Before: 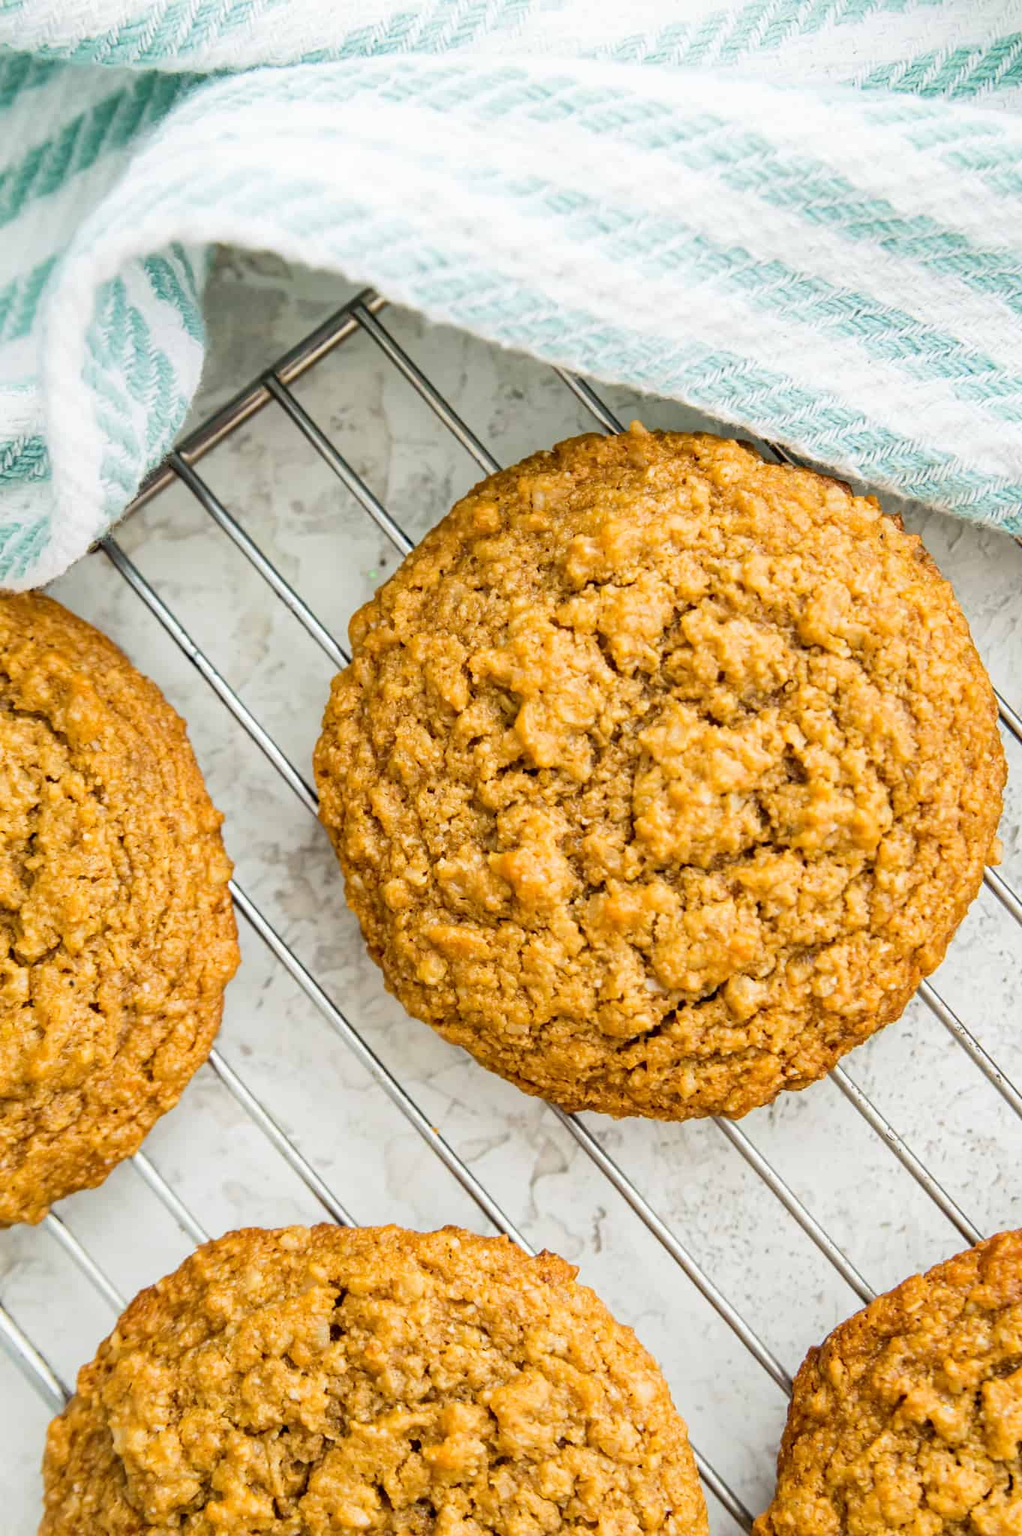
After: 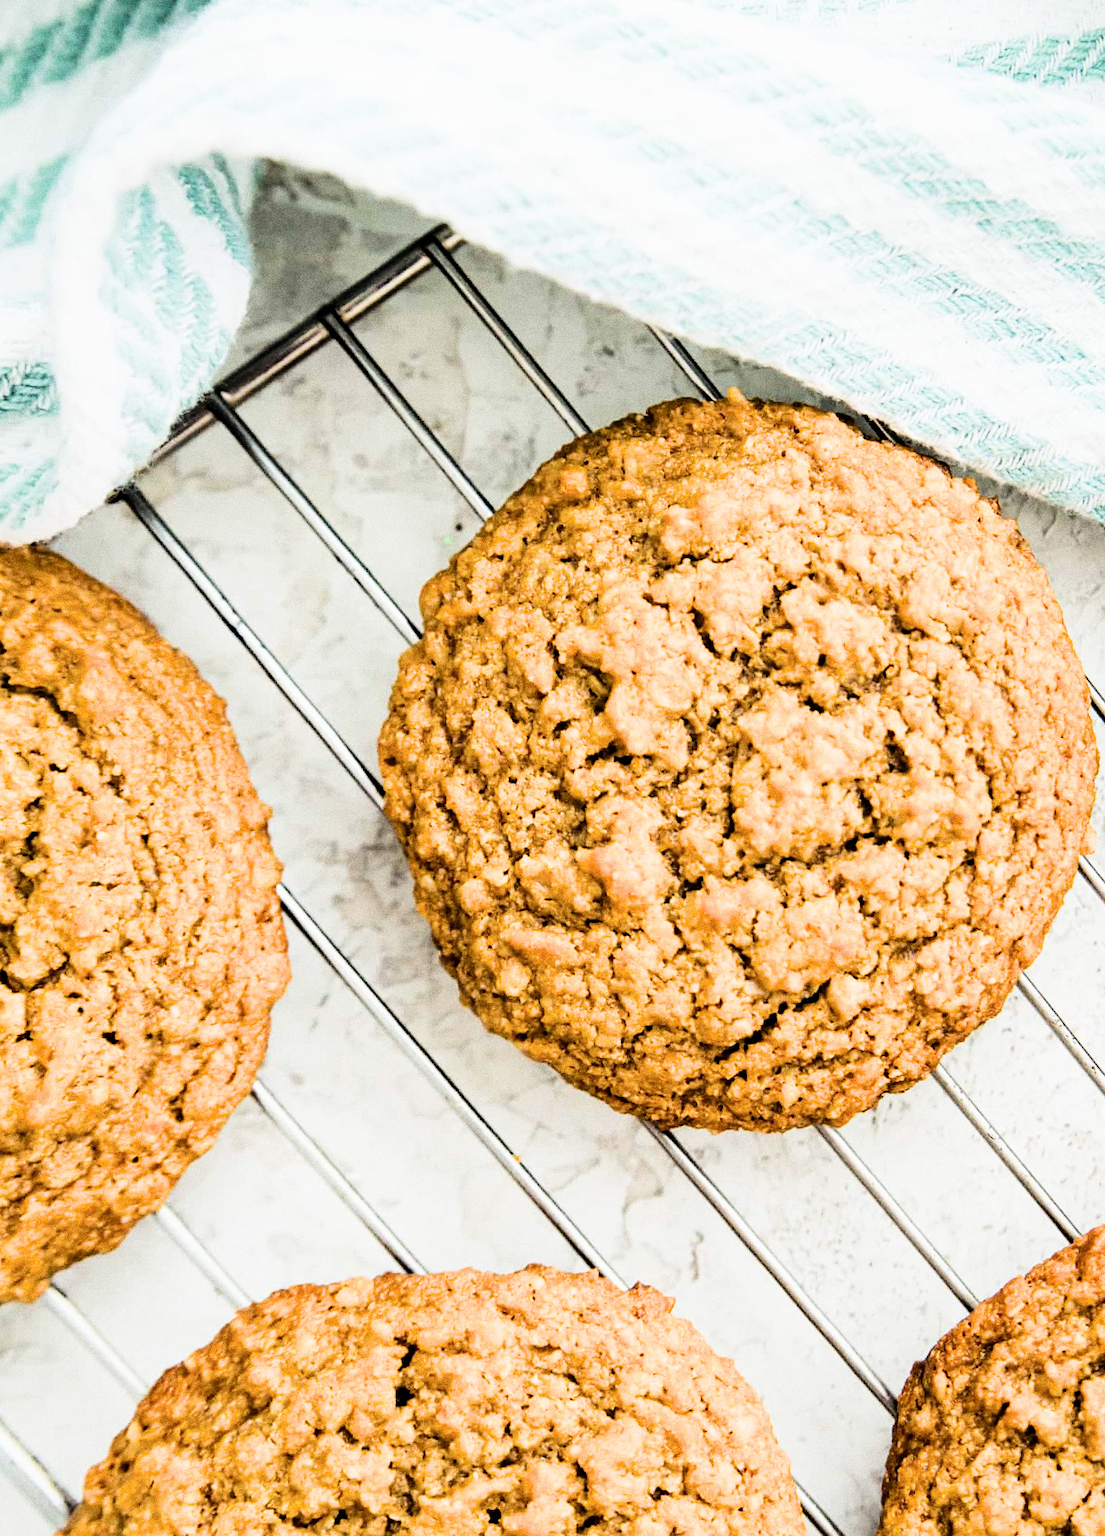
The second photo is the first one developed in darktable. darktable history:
grain: coarseness 0.09 ISO, strength 40%
rotate and perspective: rotation -0.013°, lens shift (vertical) -0.027, lens shift (horizontal) 0.178, crop left 0.016, crop right 0.989, crop top 0.082, crop bottom 0.918
filmic rgb: black relative exposure -5 EV, white relative exposure 3.5 EV, hardness 3.19, contrast 1.4, highlights saturation mix -30%
tone equalizer: -8 EV -0.75 EV, -7 EV -0.7 EV, -6 EV -0.6 EV, -5 EV -0.4 EV, -3 EV 0.4 EV, -2 EV 0.6 EV, -1 EV 0.7 EV, +0 EV 0.75 EV, edges refinement/feathering 500, mask exposure compensation -1.57 EV, preserve details no
